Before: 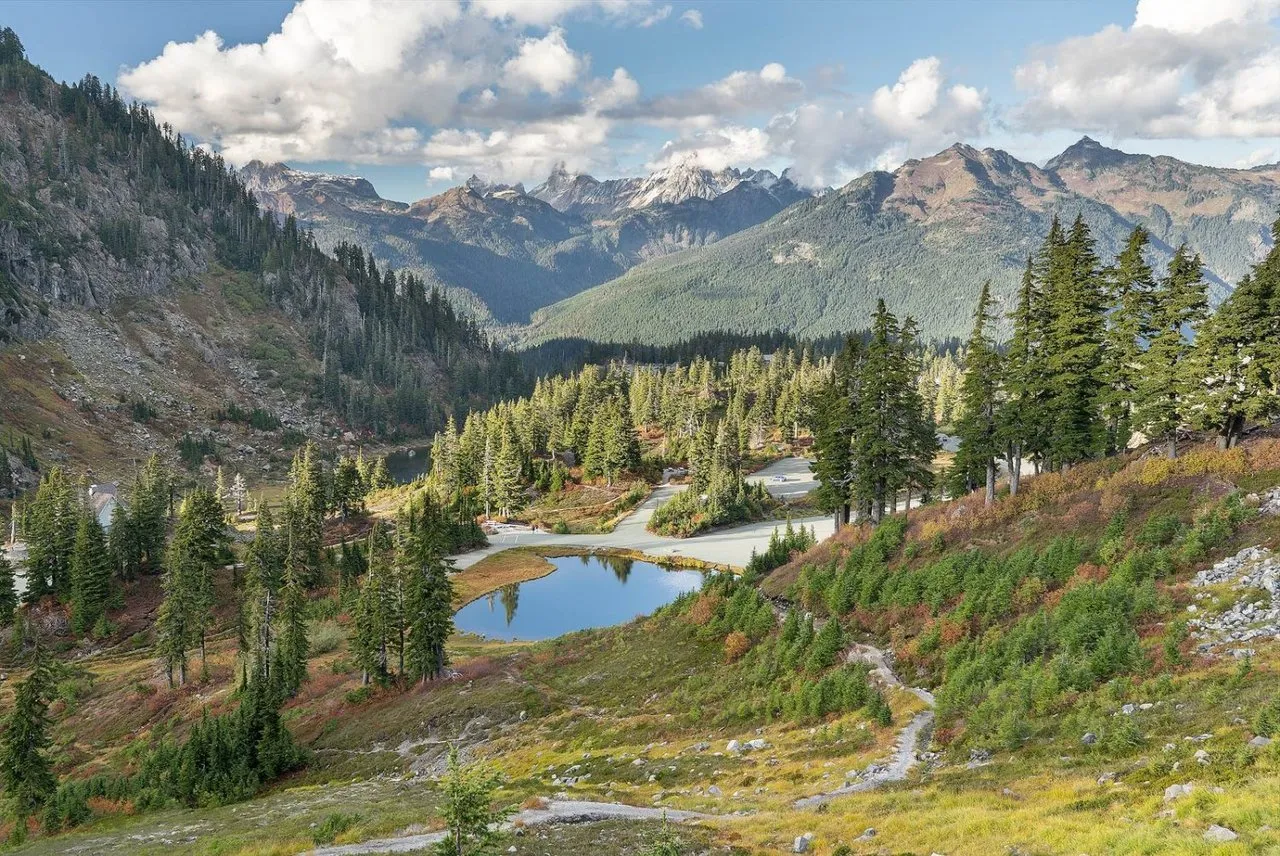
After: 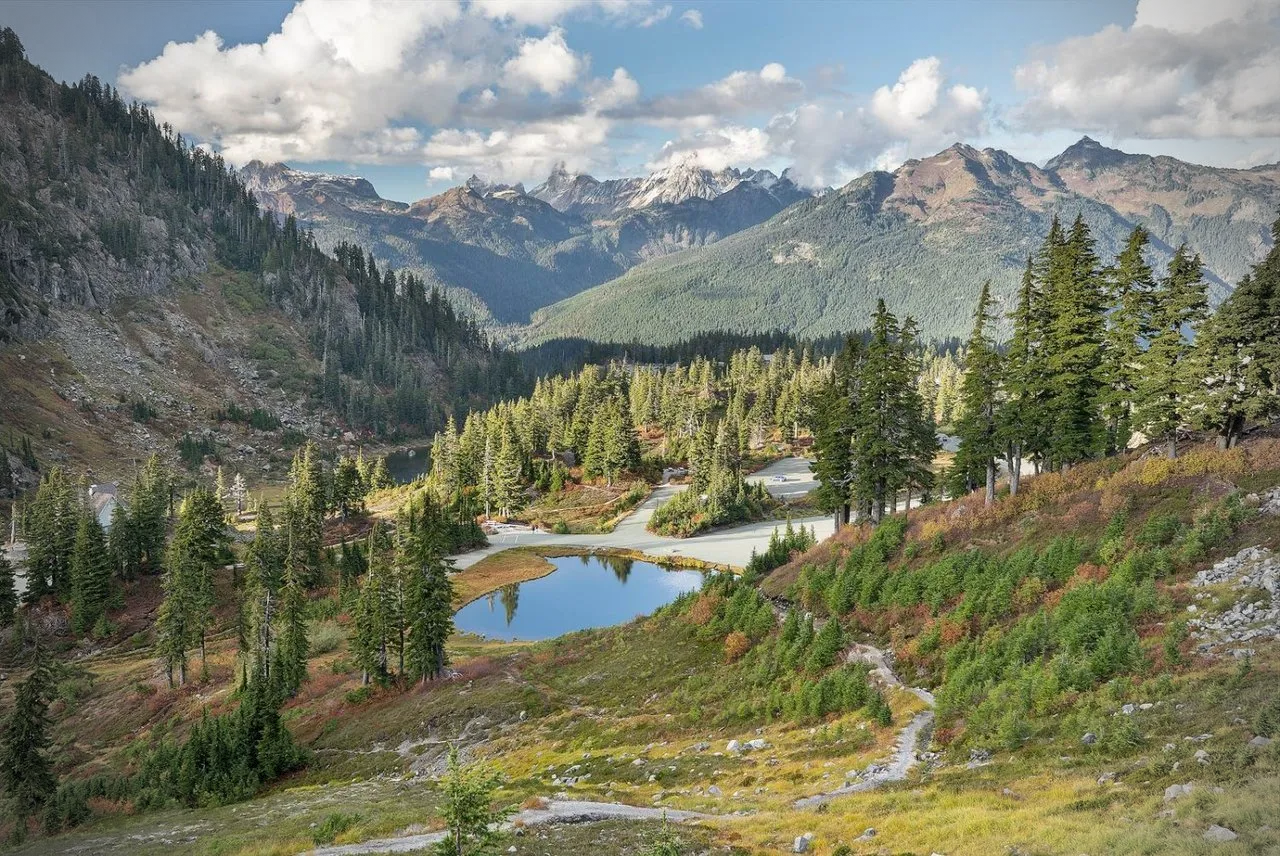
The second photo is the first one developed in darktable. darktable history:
vignetting: fall-off start 71.84%, dithering 8-bit output
